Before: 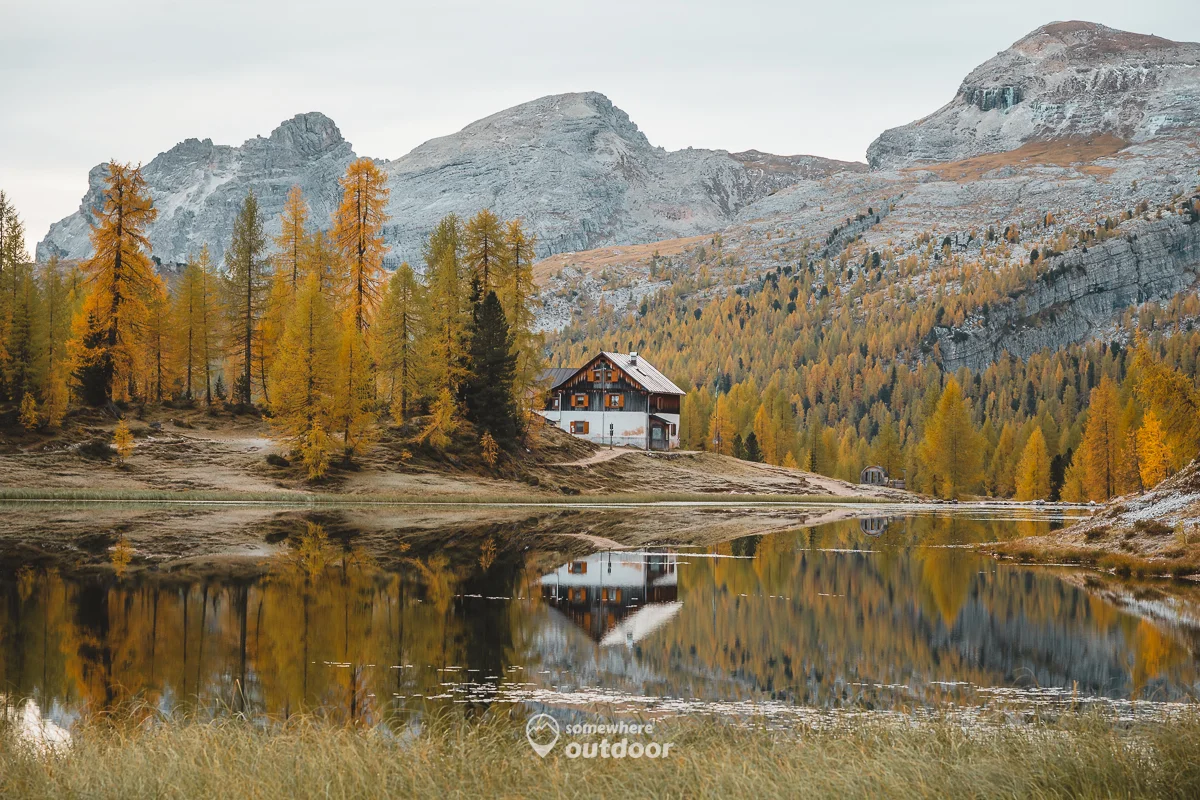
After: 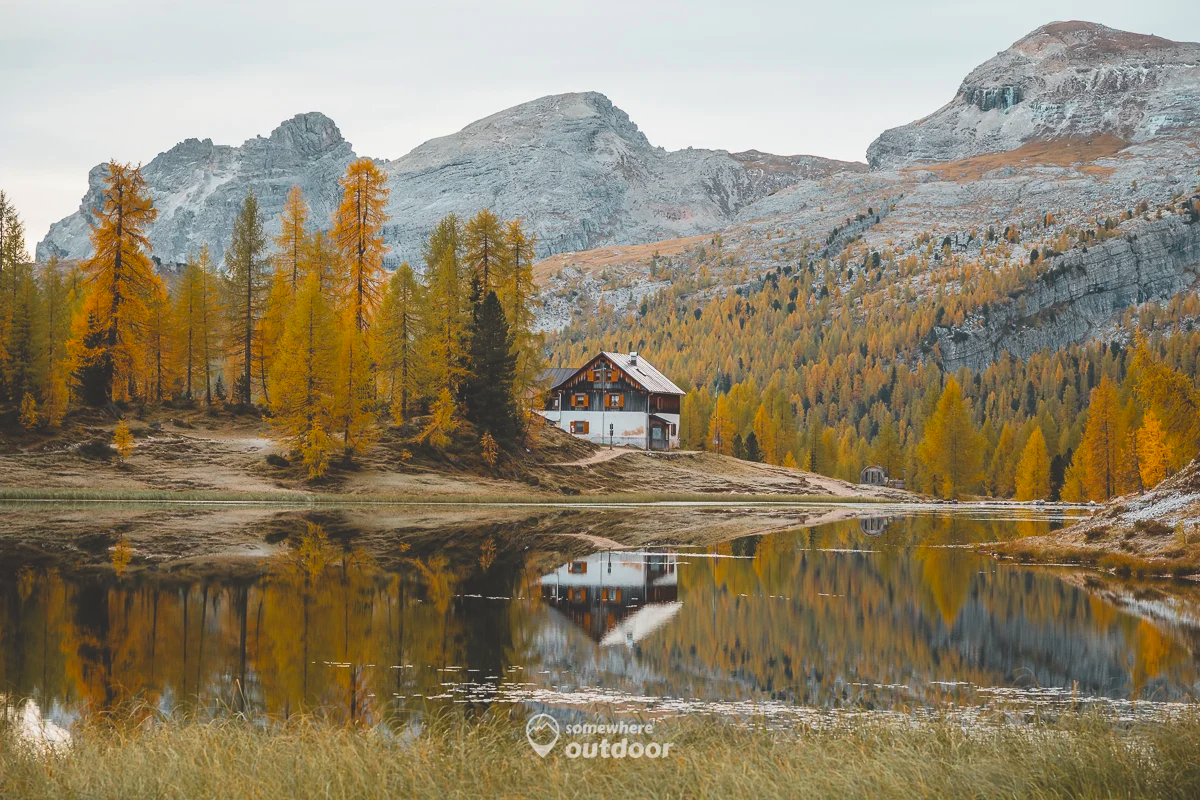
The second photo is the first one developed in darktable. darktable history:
color balance rgb: linear chroma grading › global chroma 10%, perceptual saturation grading › global saturation 5%, perceptual brilliance grading › global brilliance 4%, global vibrance 7%, saturation formula JzAzBz (2021)
exposure: black level correction -0.015, exposure -0.125 EV, compensate highlight preservation false
